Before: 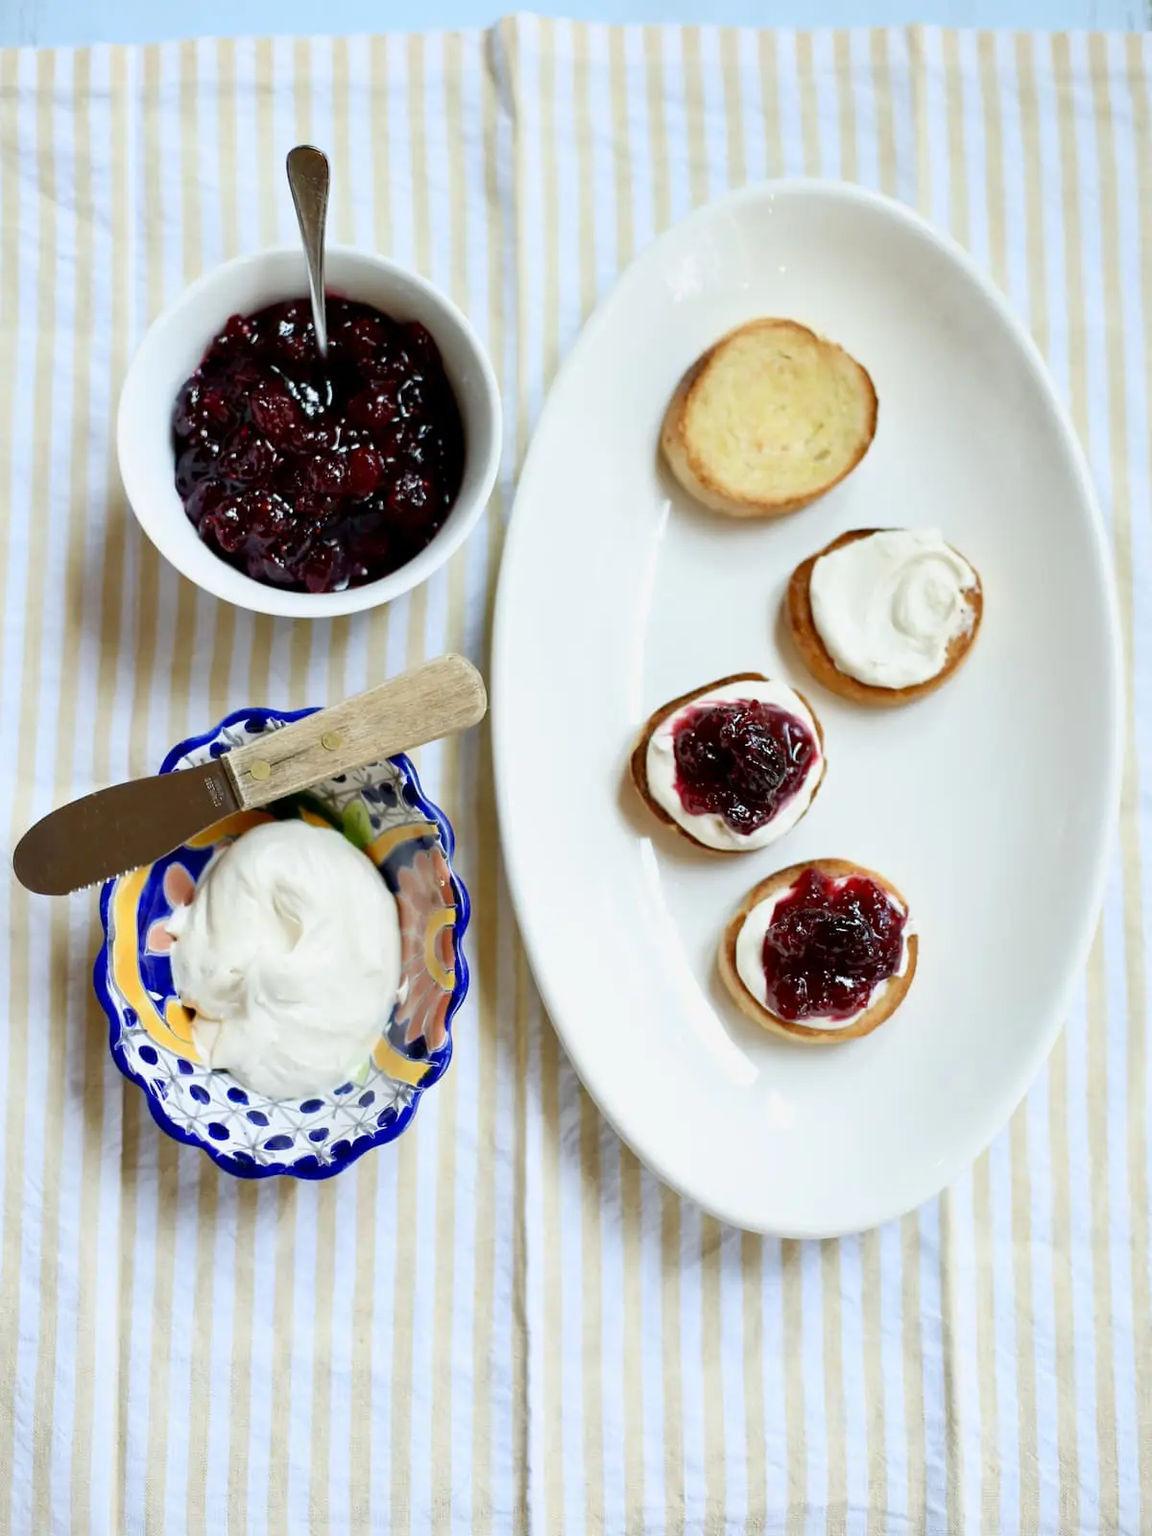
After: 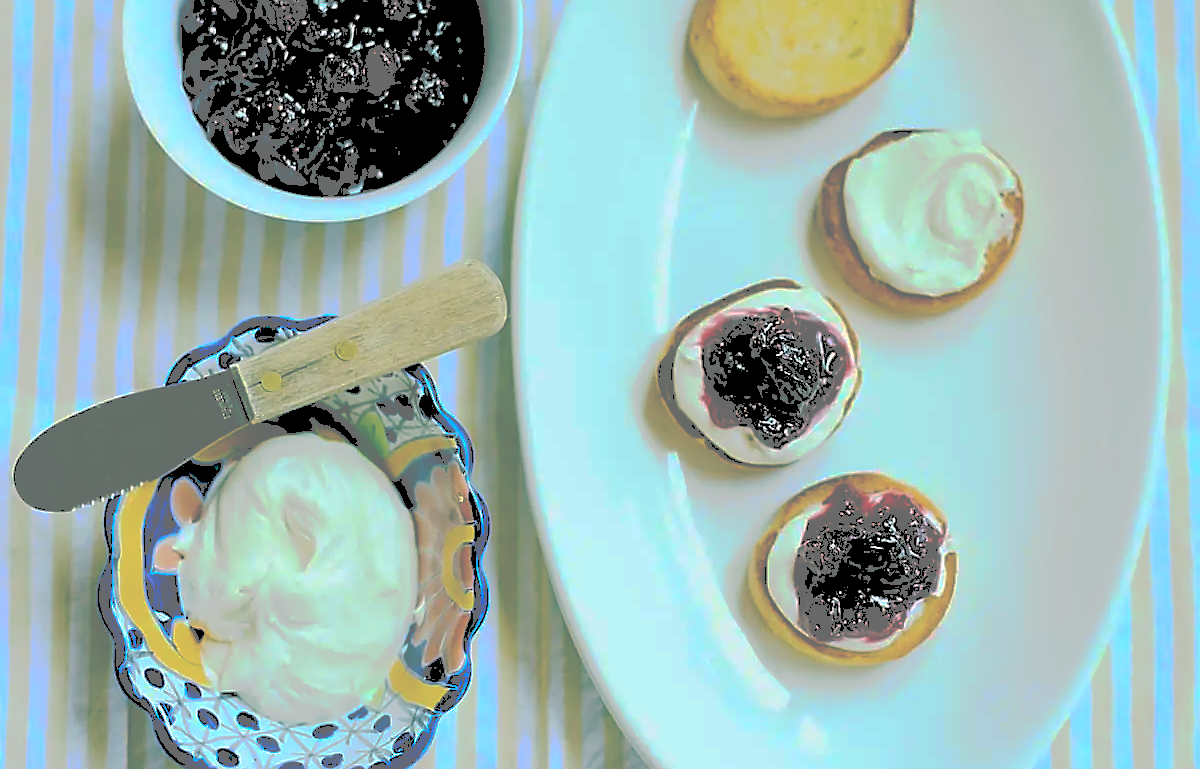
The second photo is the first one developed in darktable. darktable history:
tone curve: curves: ch0 [(0, 0) (0.003, 0.439) (0.011, 0.439) (0.025, 0.439) (0.044, 0.439) (0.069, 0.439) (0.1, 0.439) (0.136, 0.44) (0.177, 0.444) (0.224, 0.45) (0.277, 0.462) (0.335, 0.487) (0.399, 0.528) (0.468, 0.577) (0.543, 0.621) (0.623, 0.669) (0.709, 0.715) (0.801, 0.764) (0.898, 0.804) (1, 1)], preserve colors none
color balance rgb: global offset › luminance -0.552%, global offset › chroma 0.908%, global offset › hue 173.12°, linear chroma grading › shadows -39.518%, linear chroma grading › highlights 40.432%, linear chroma grading › global chroma 45.597%, linear chroma grading › mid-tones -29.583%, perceptual saturation grading › global saturation 15.001%
sharpen: radius 1.39, amount 1.26, threshold 0.837
crop and rotate: top 26.409%, bottom 25.469%
